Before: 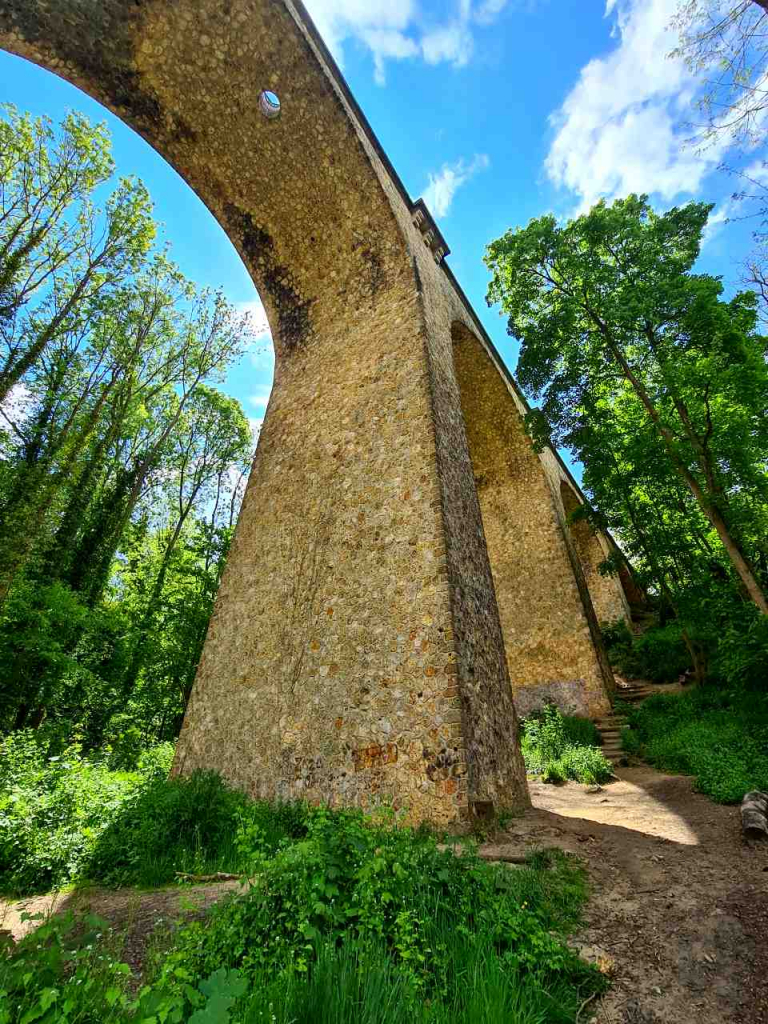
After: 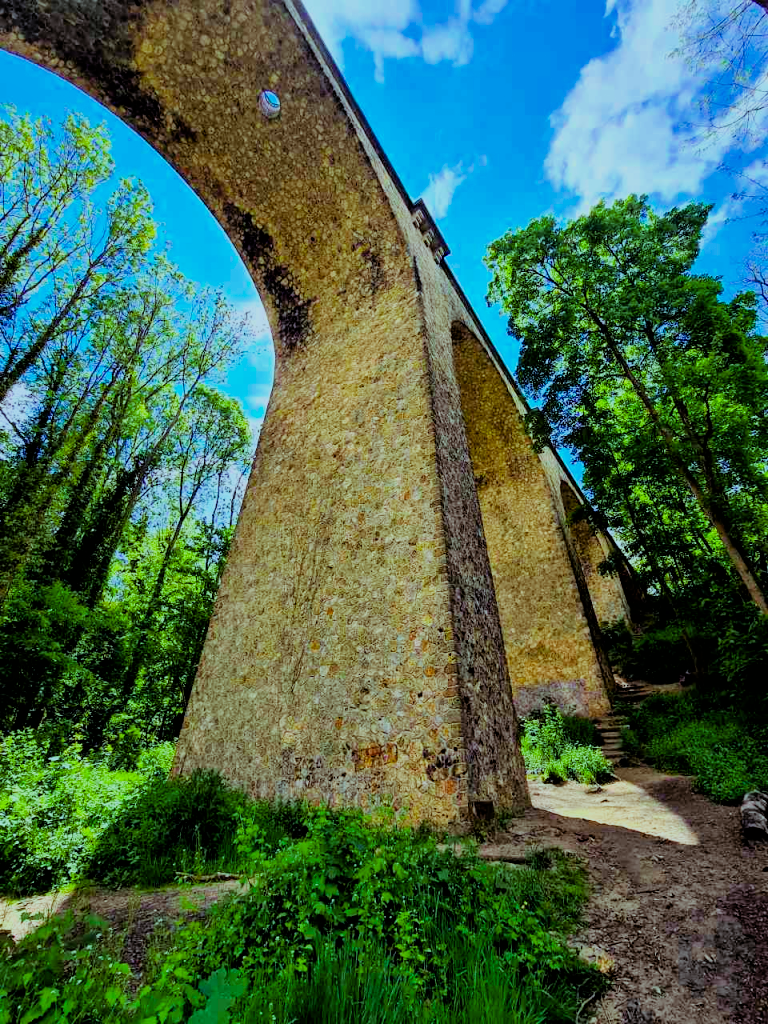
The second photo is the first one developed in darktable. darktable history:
color balance rgb: shadows lift › luminance 0.49%, shadows lift › chroma 6.83%, shadows lift › hue 300.29°, power › hue 208.98°, highlights gain › luminance 20.24%, highlights gain › chroma 2.73%, highlights gain › hue 173.85°, perceptual saturation grading › global saturation 18.05%
tone equalizer: on, module defaults
color calibration: output R [0.994, 0.059, -0.119, 0], output G [-0.036, 1.09, -0.119, 0], output B [0.078, -0.108, 0.961, 0], illuminant custom, x 0.371, y 0.382, temperature 4281.14 K
filmic rgb: black relative exposure -4.38 EV, white relative exposure 4.56 EV, hardness 2.37, contrast 1.05
